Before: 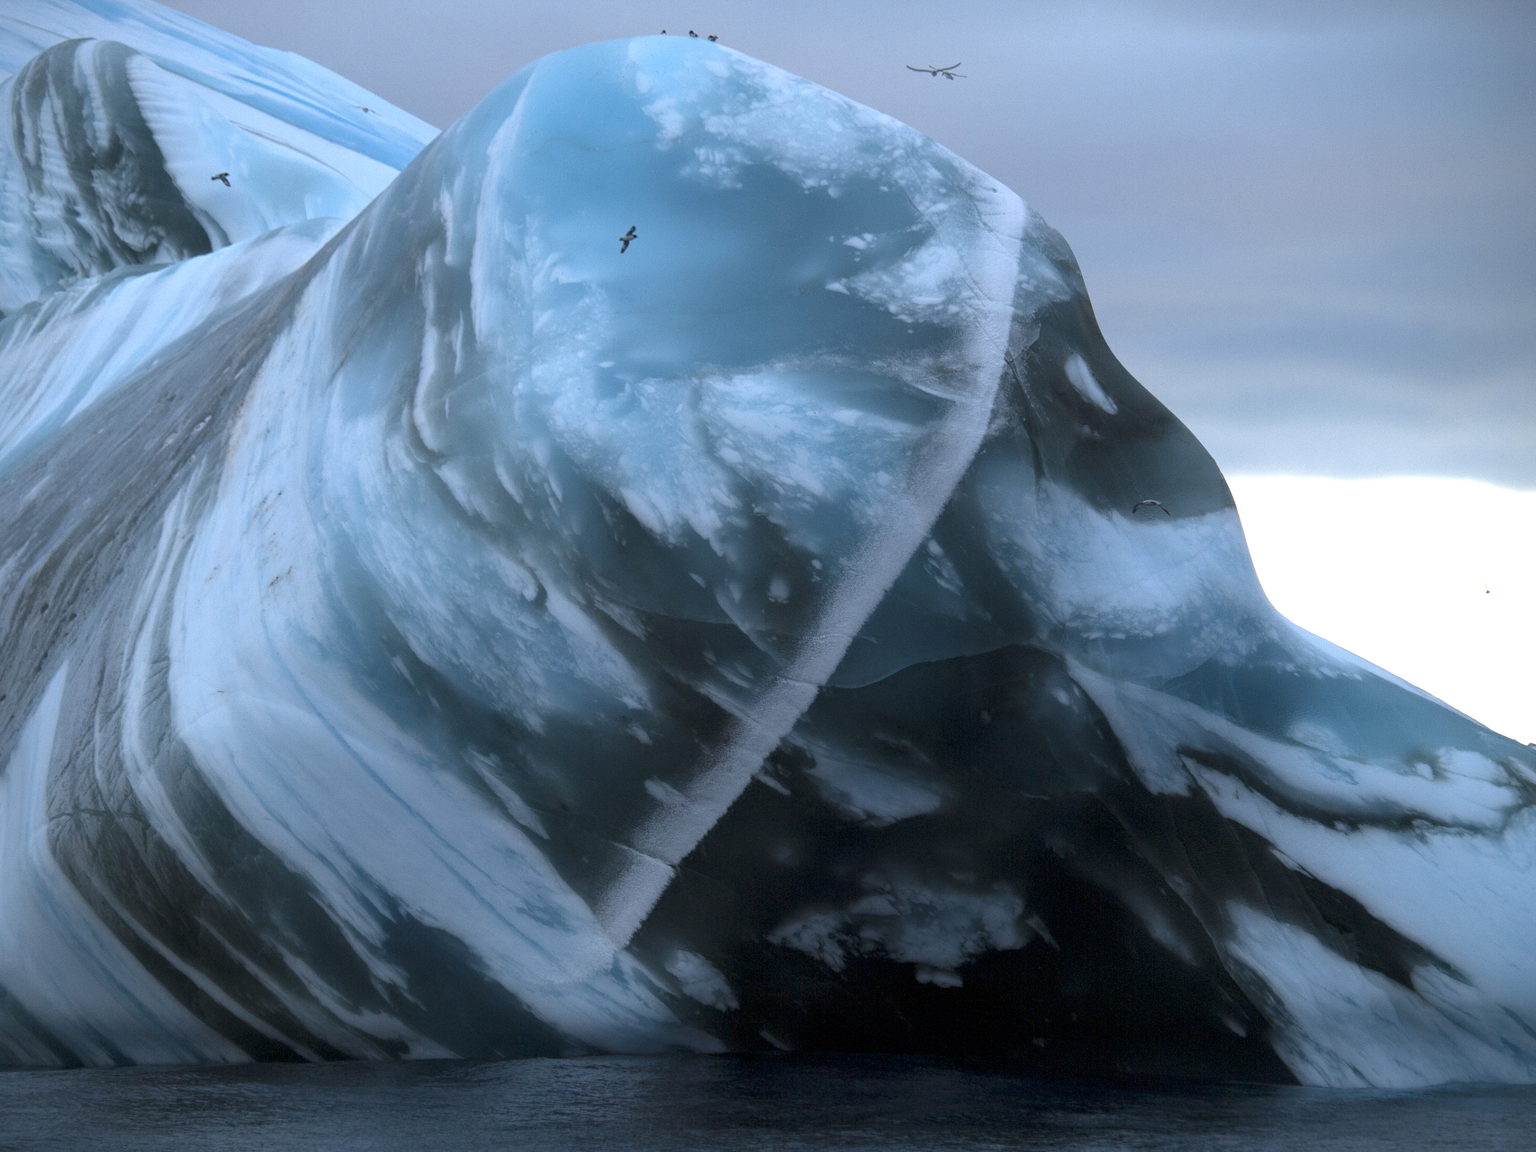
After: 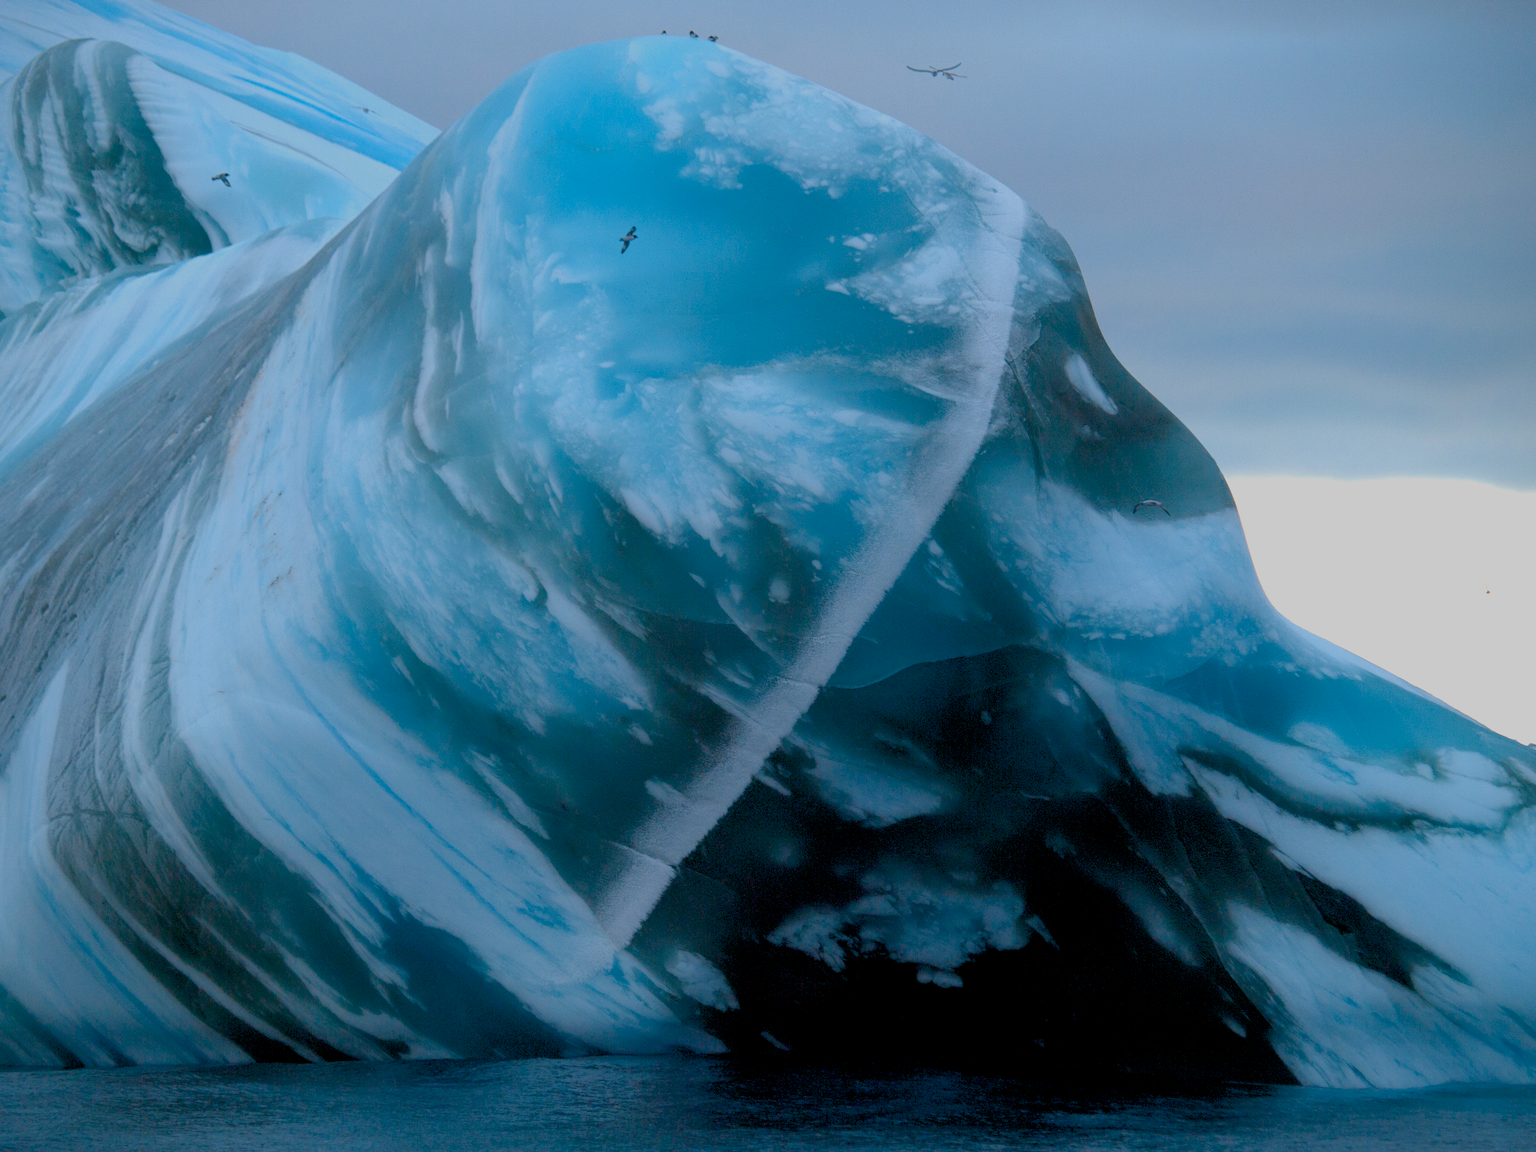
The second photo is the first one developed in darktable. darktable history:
color balance rgb: global offset › luminance -0.507%, perceptual saturation grading › global saturation 20%, perceptual saturation grading › highlights -25.36%, perceptual saturation grading › shadows 24.092%, contrast -29.956%
